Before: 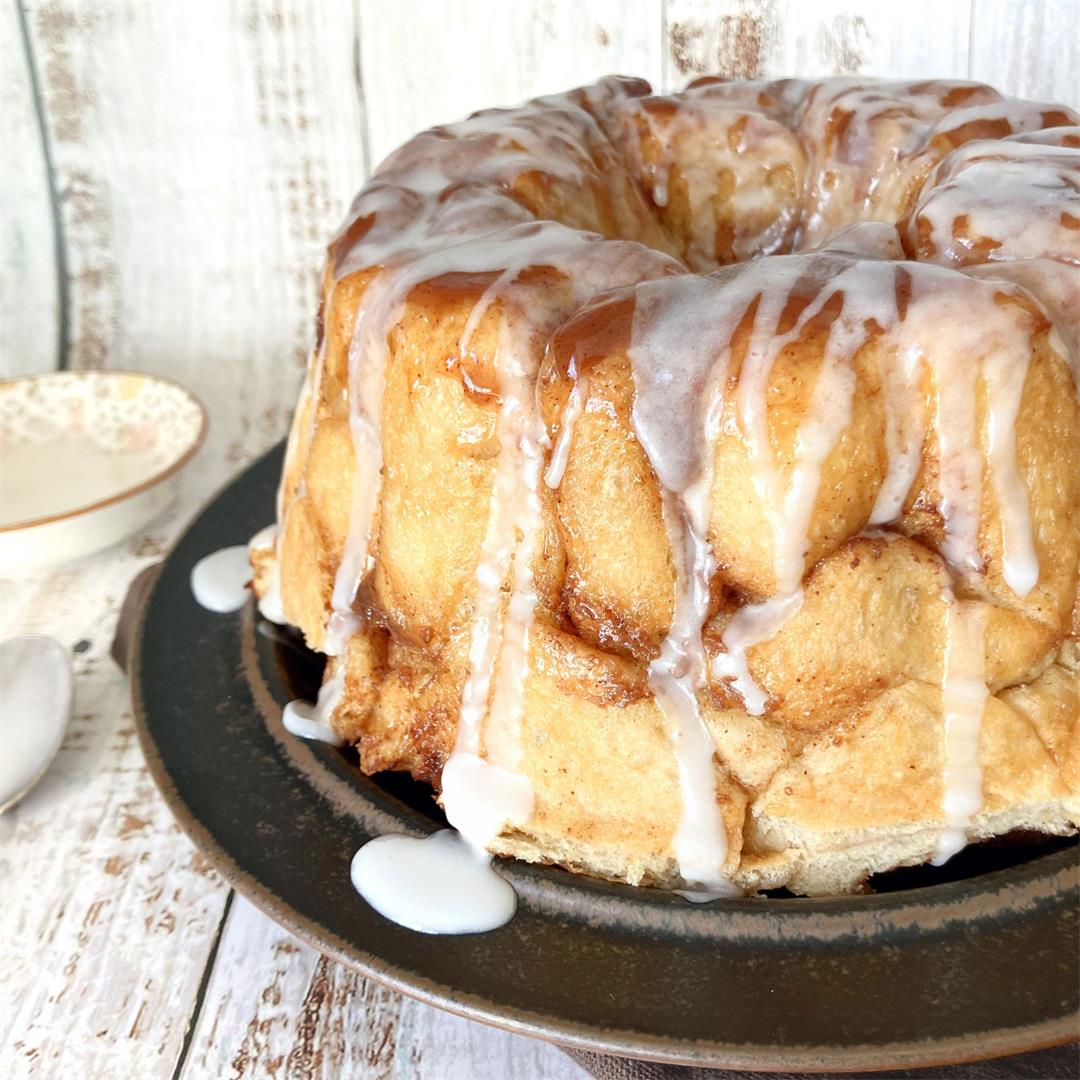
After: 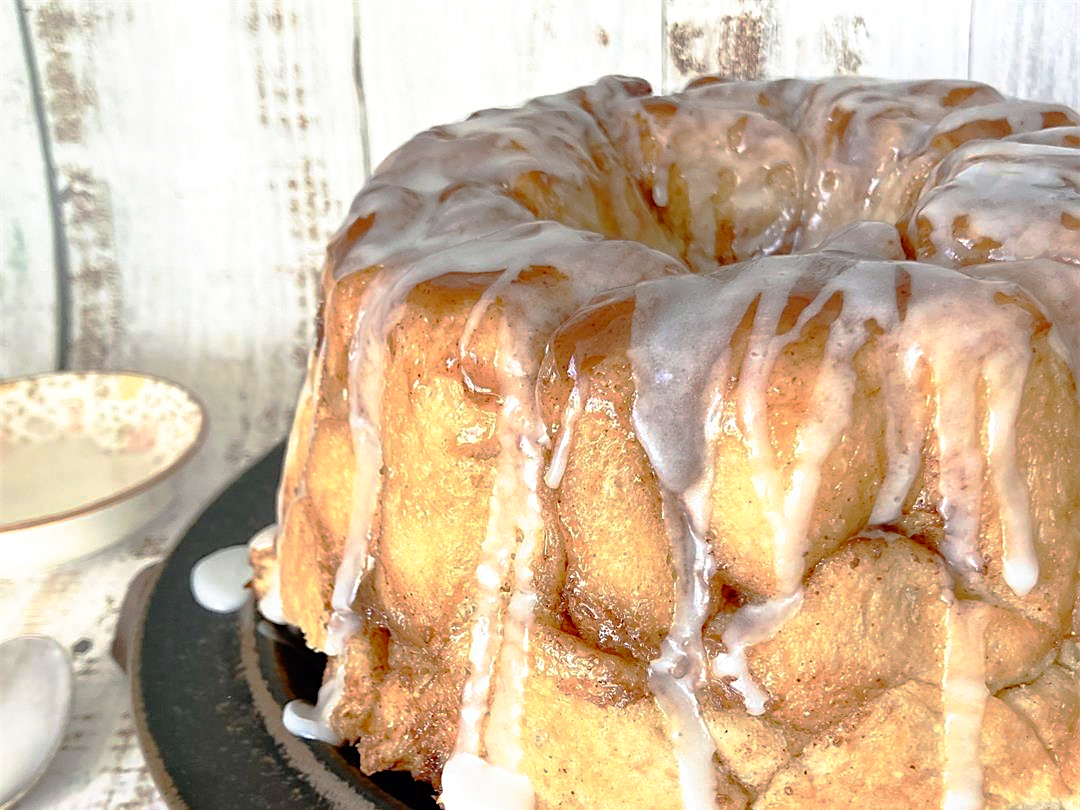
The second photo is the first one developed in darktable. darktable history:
base curve: curves: ch0 [(0, 0) (0.595, 0.418) (1, 1)], preserve colors none
tone curve: curves: ch0 [(0, 0) (0.003, 0.007) (0.011, 0.011) (0.025, 0.021) (0.044, 0.04) (0.069, 0.07) (0.1, 0.129) (0.136, 0.187) (0.177, 0.254) (0.224, 0.325) (0.277, 0.398) (0.335, 0.461) (0.399, 0.513) (0.468, 0.571) (0.543, 0.624) (0.623, 0.69) (0.709, 0.777) (0.801, 0.86) (0.898, 0.953) (1, 1)], preserve colors none
crop: bottom 24.916%
sharpen: on, module defaults
